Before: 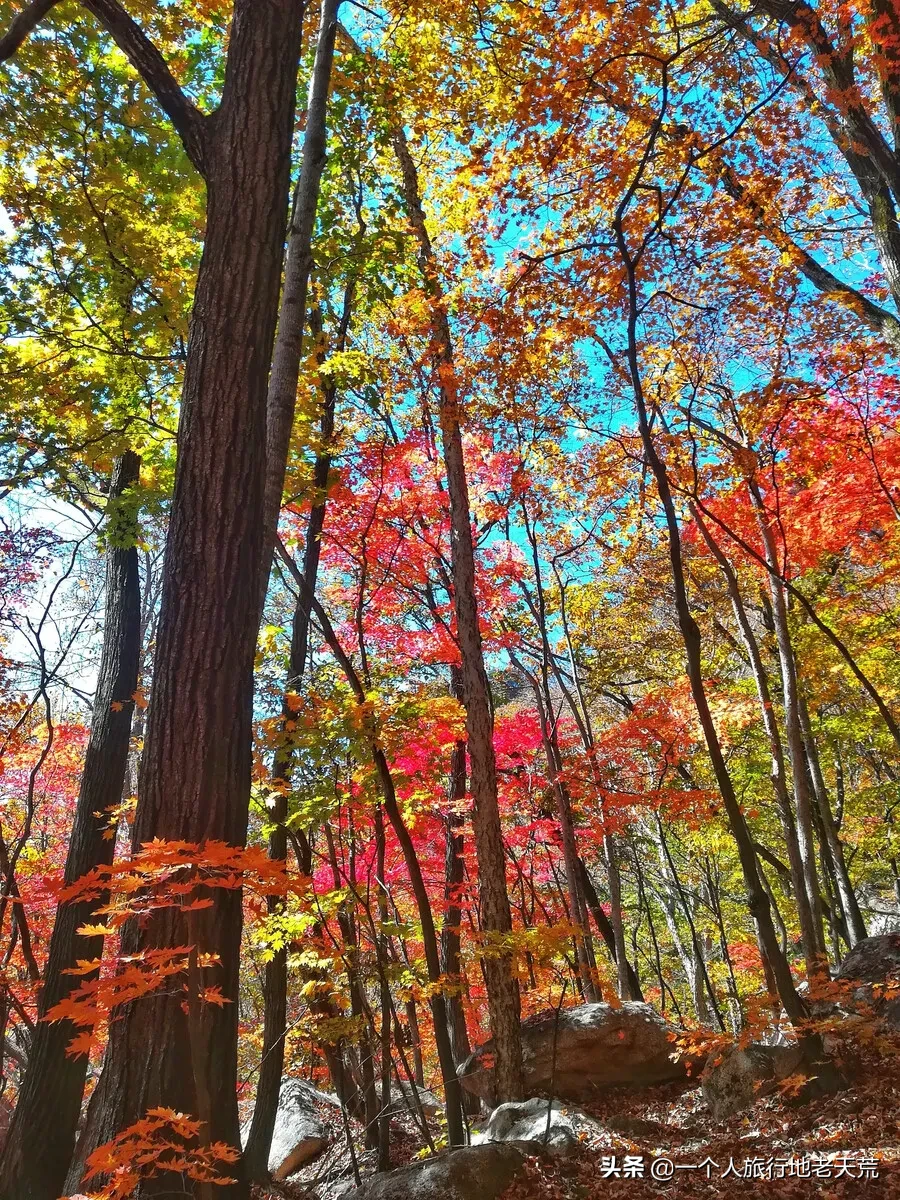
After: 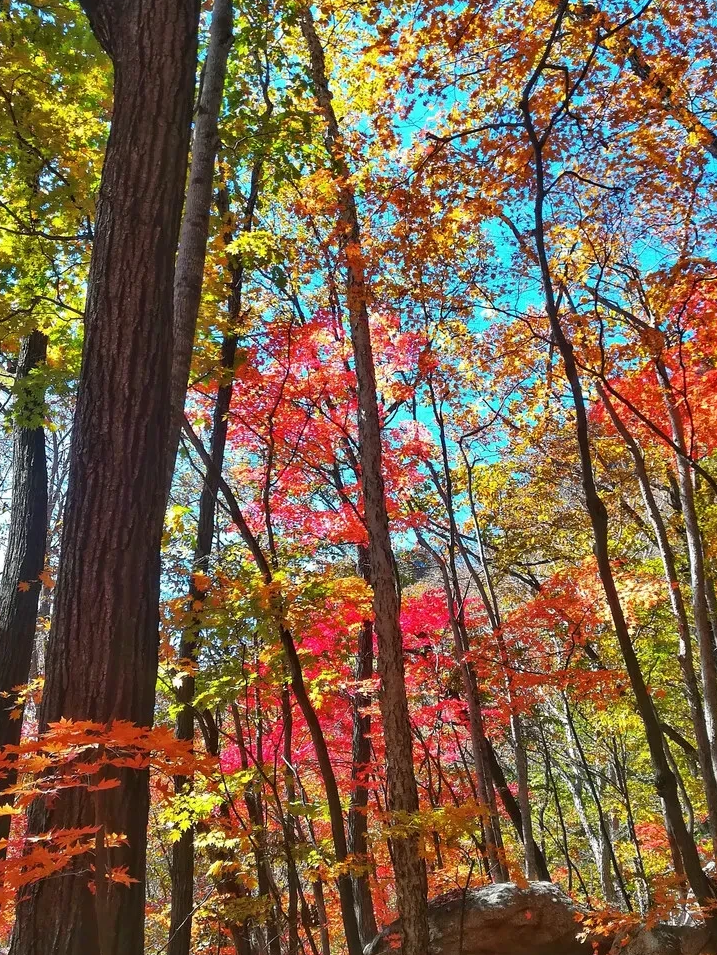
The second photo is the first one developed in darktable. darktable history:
crop and rotate: left 10.356%, top 10.053%, right 9.944%, bottom 10.325%
